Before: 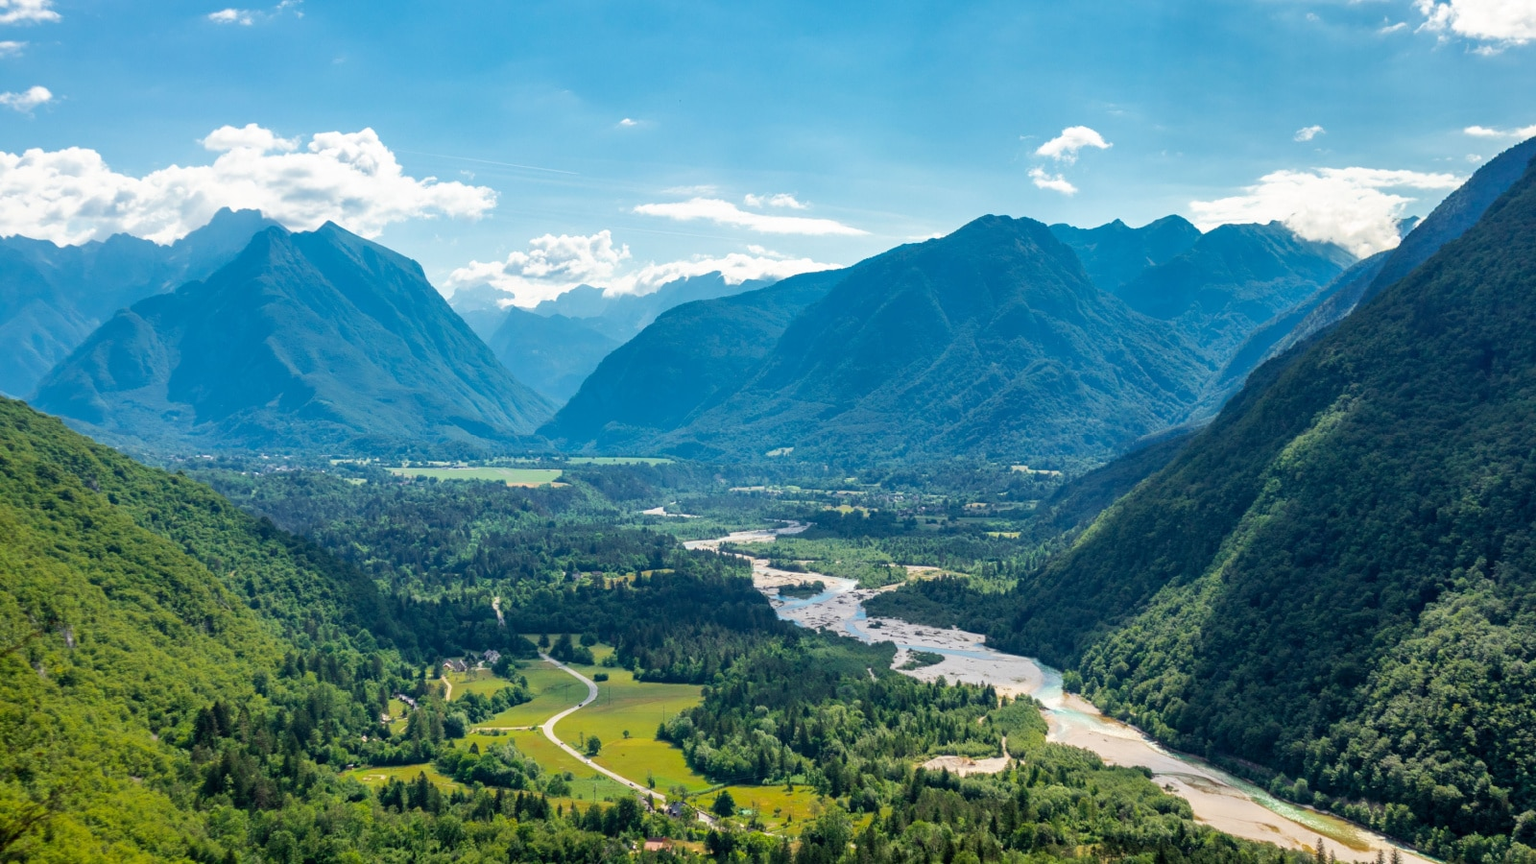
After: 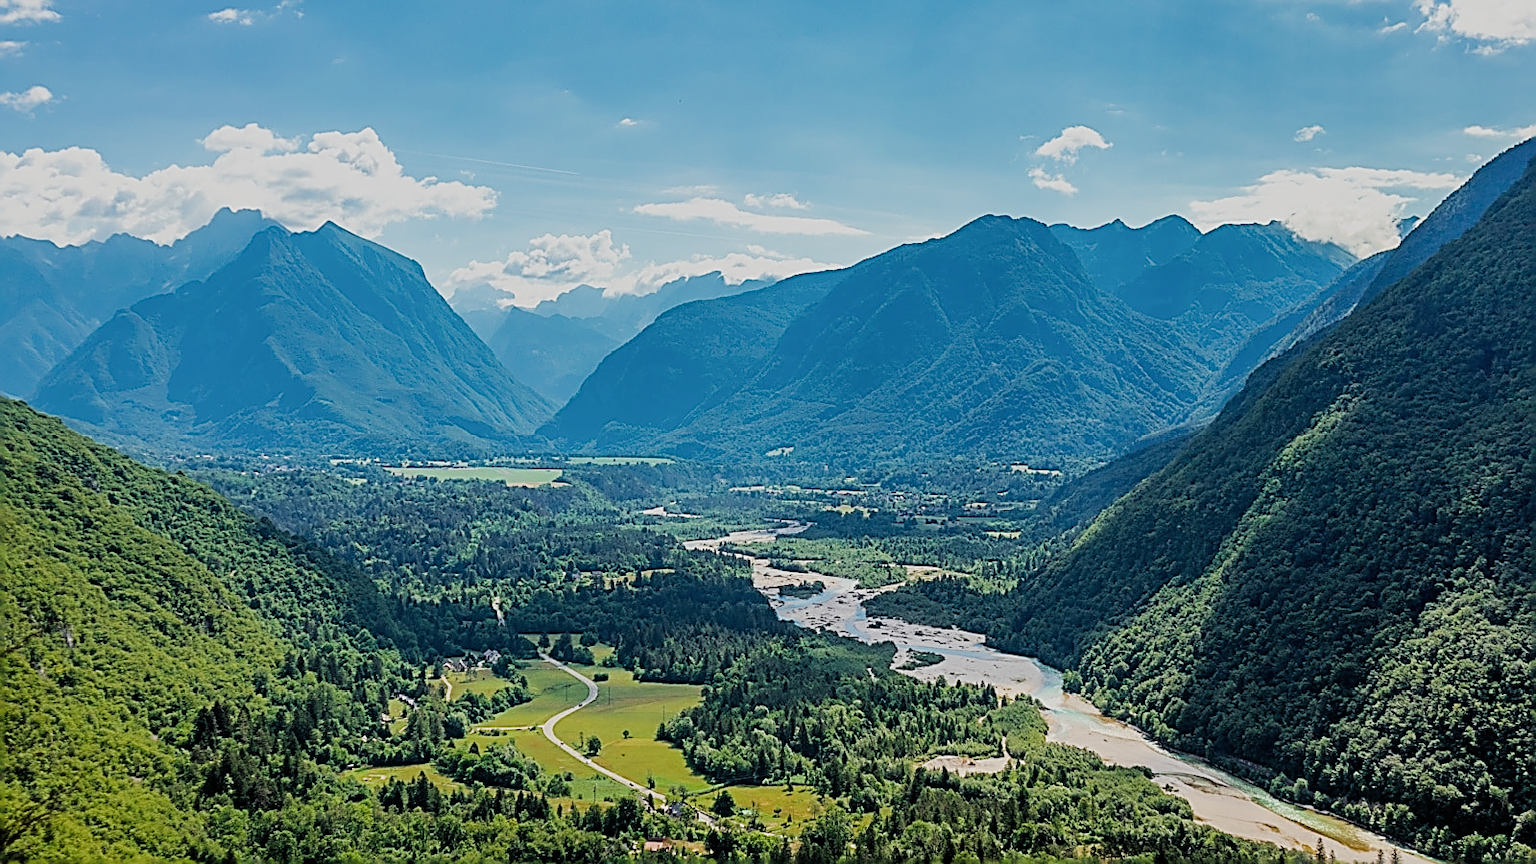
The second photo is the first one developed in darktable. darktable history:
sharpen: amount 1.869
filmic rgb: black relative exposure -7.65 EV, white relative exposure 4.56 EV, threshold 2.98 EV, hardness 3.61, add noise in highlights 0.001, color science v3 (2019), use custom middle-gray values true, contrast in highlights soft, enable highlight reconstruction true
